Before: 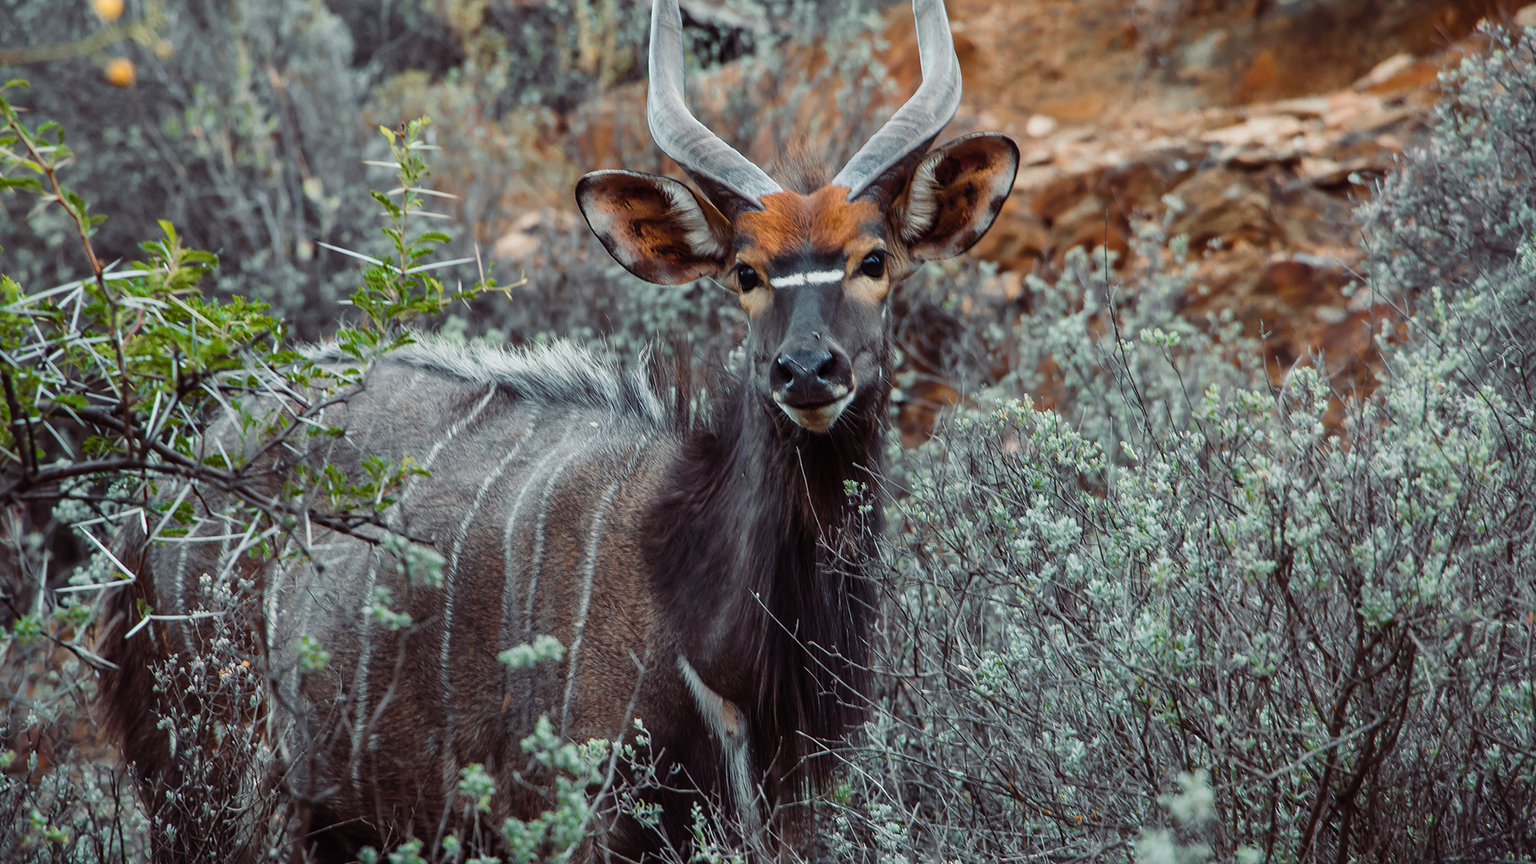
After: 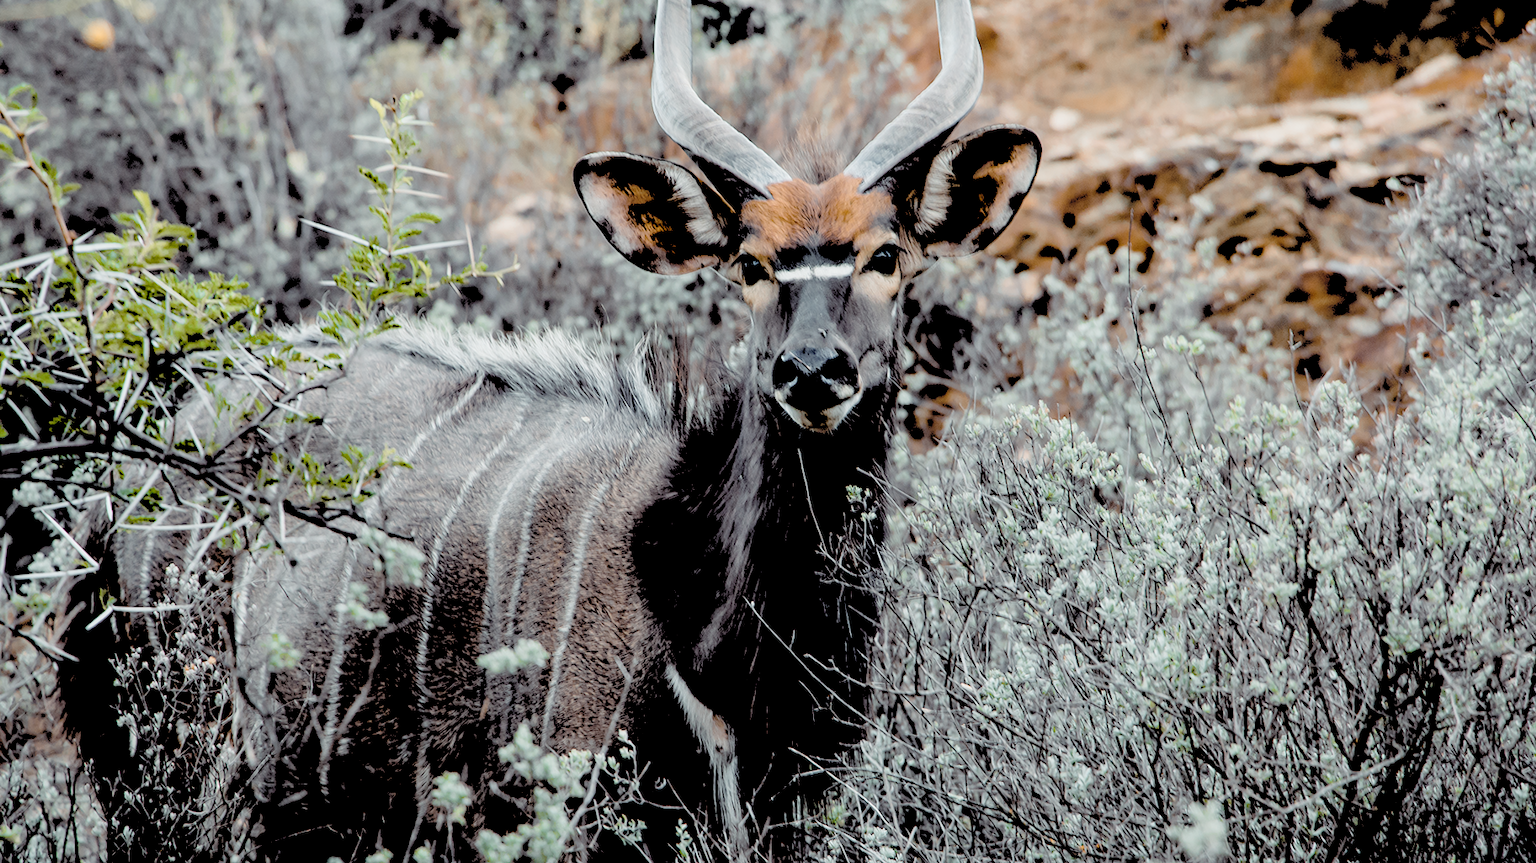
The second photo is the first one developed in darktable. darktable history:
crop and rotate: angle -1.69°
exposure: black level correction 0.031, exposure 0.304 EV, compensate highlight preservation false
rgb levels: preserve colors sum RGB, levels [[0.038, 0.433, 0.934], [0, 0.5, 1], [0, 0.5, 1]]
contrast brightness saturation: brightness 0.18, saturation -0.5
